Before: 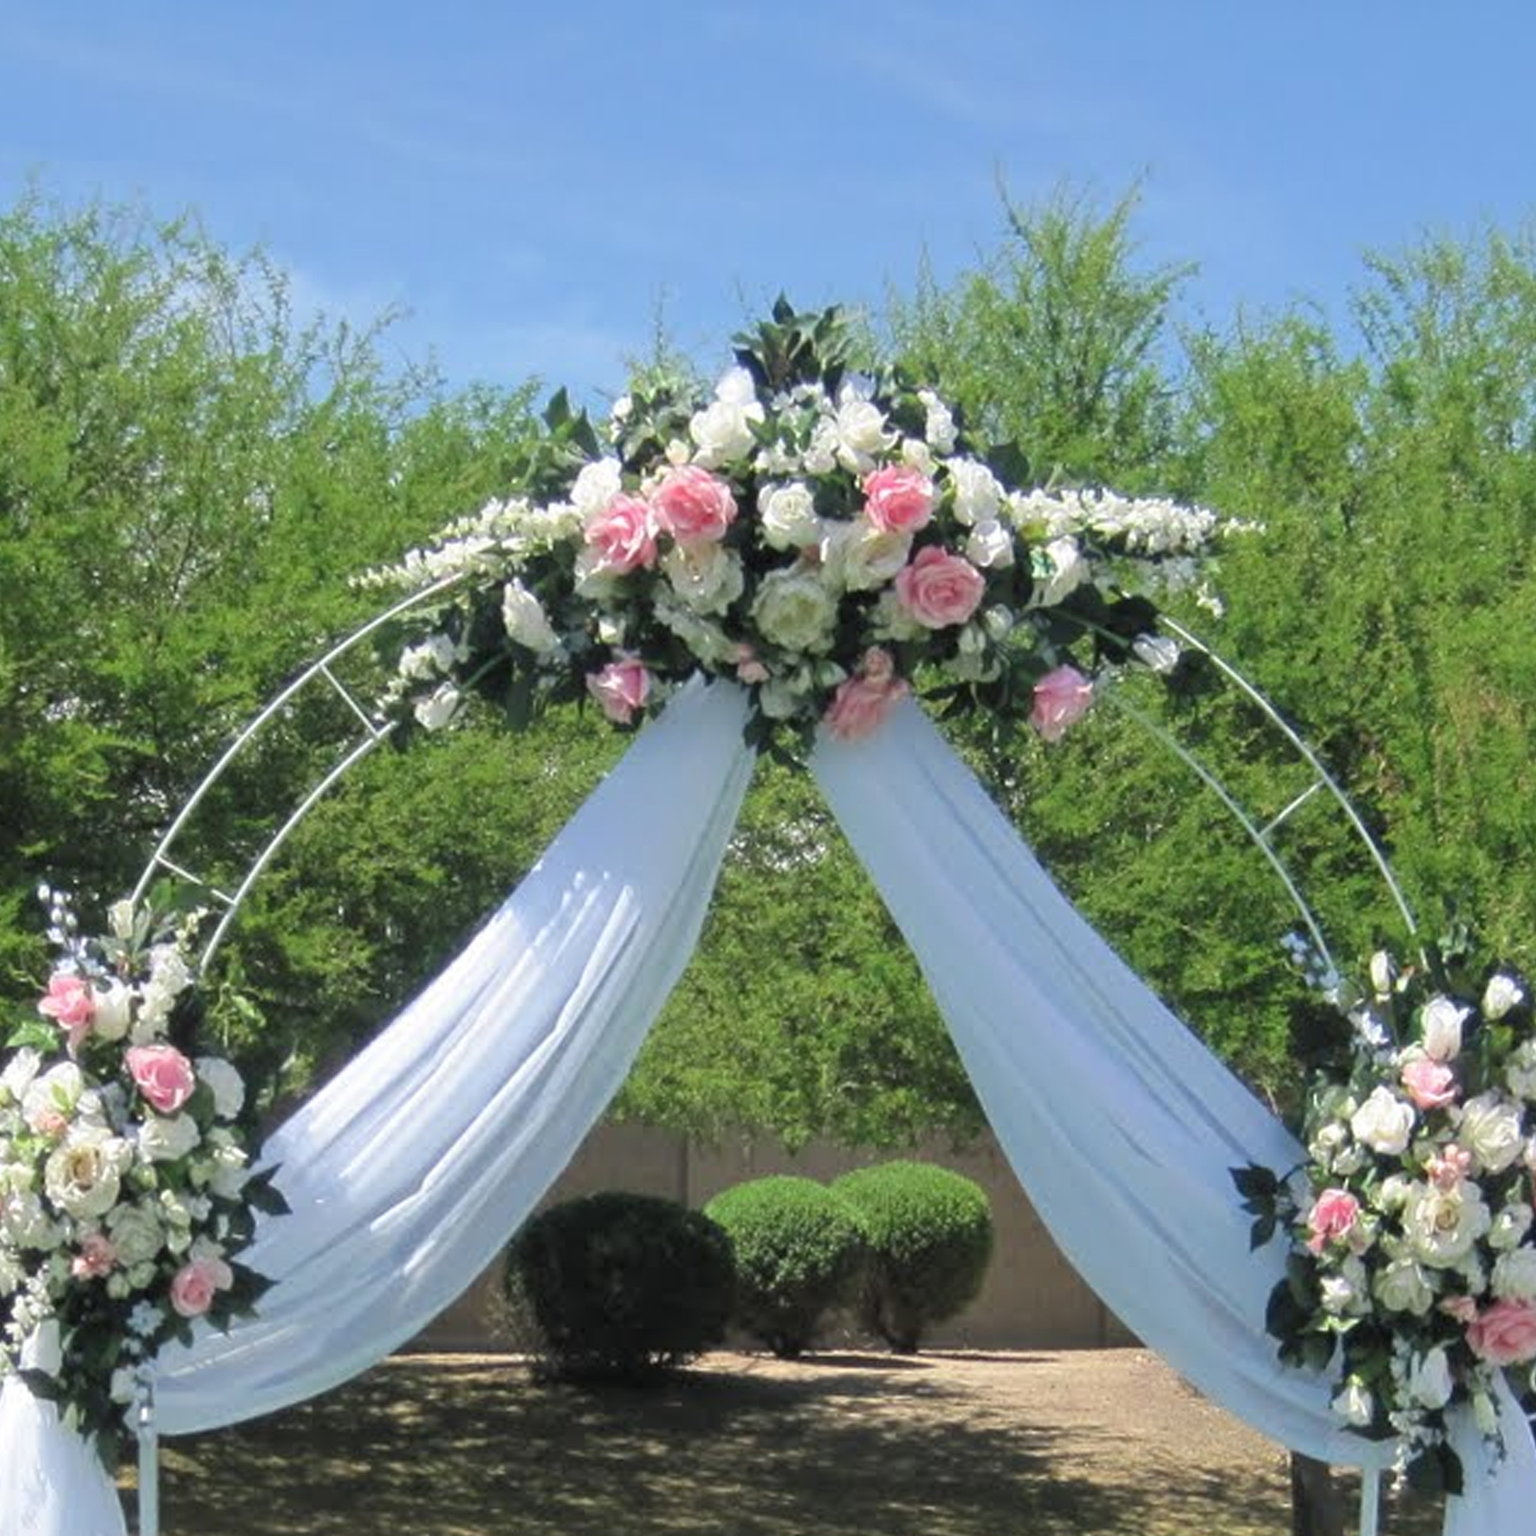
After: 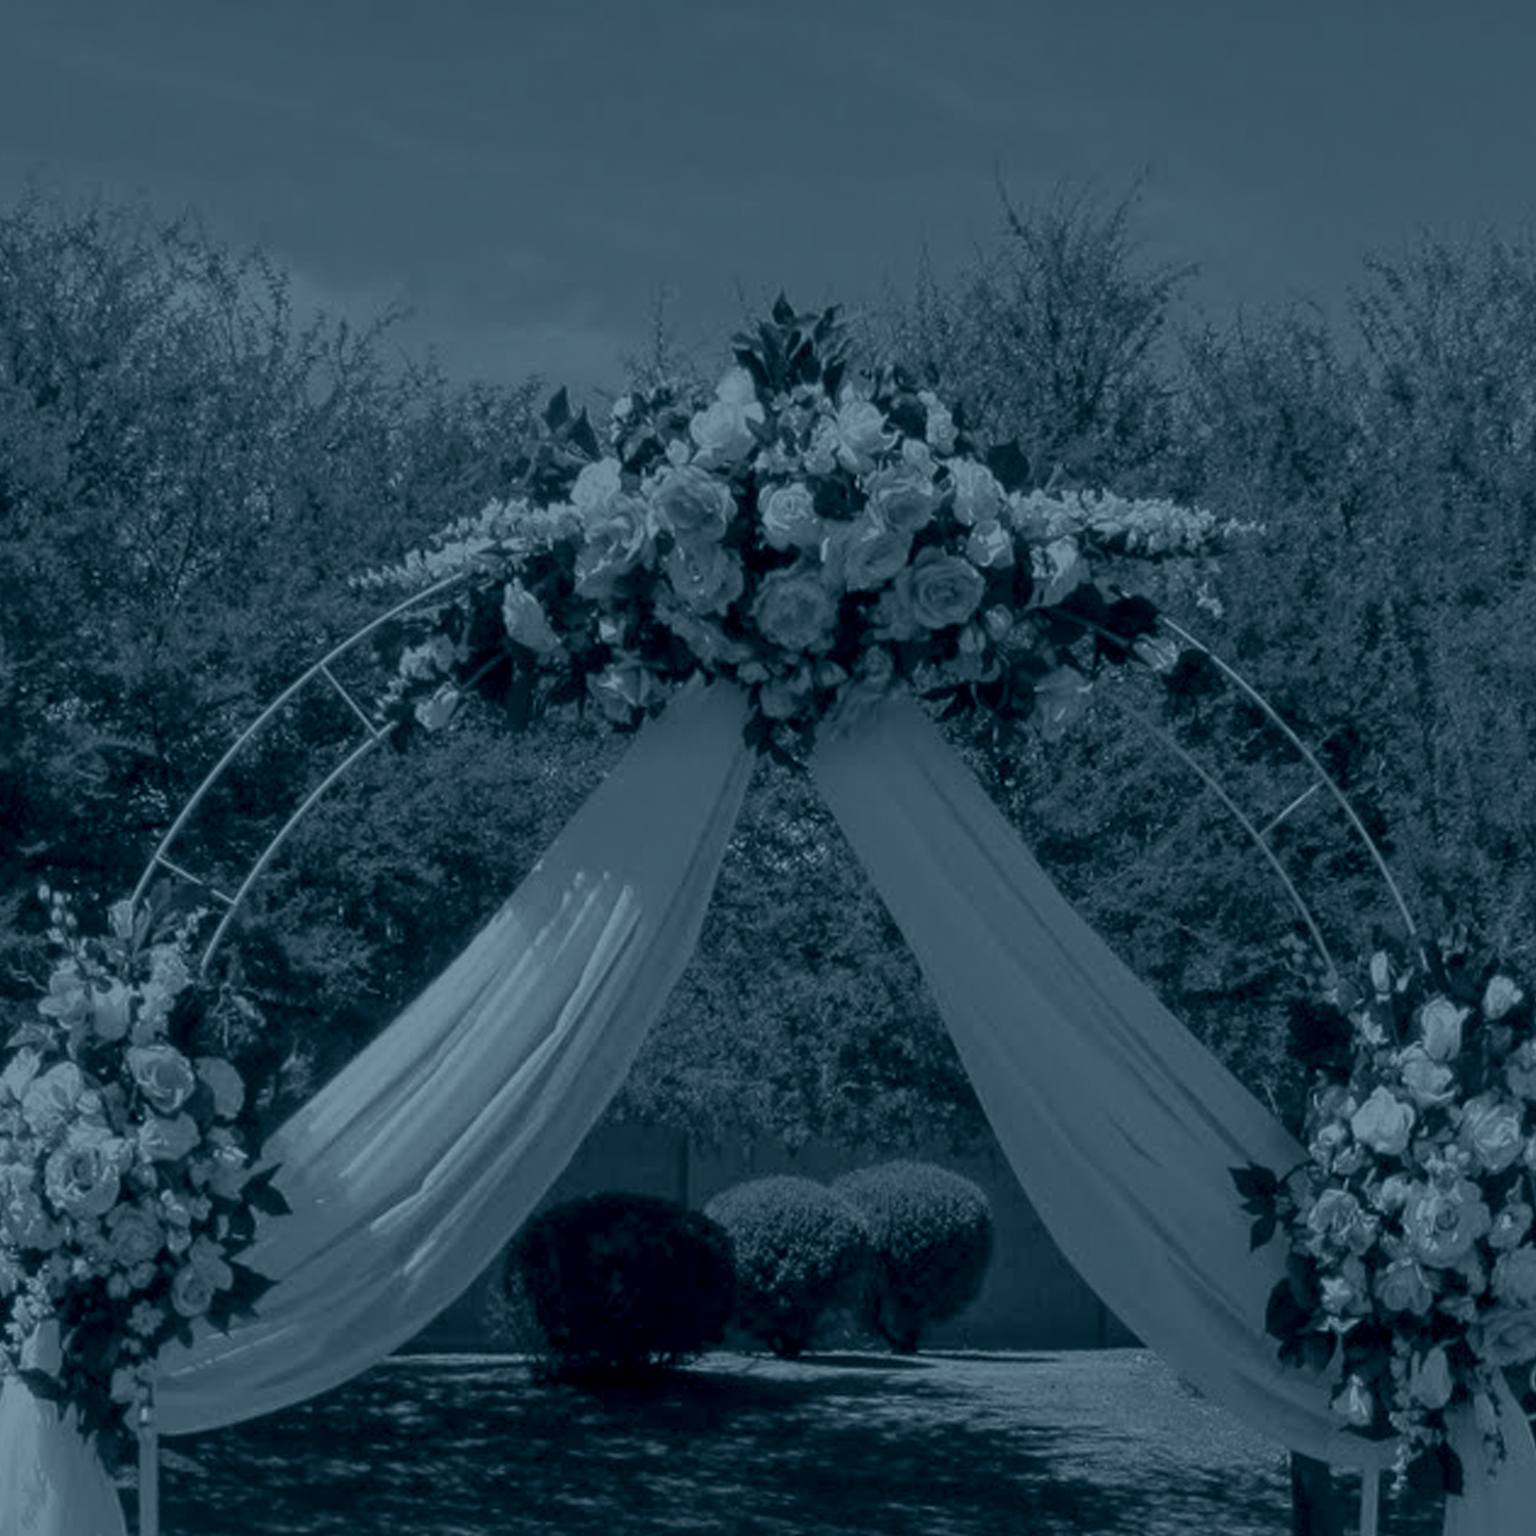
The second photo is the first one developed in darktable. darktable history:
color zones: curves: ch1 [(0, 0.523) (0.143, 0.545) (0.286, 0.52) (0.429, 0.506) (0.571, 0.503) (0.714, 0.503) (0.857, 0.508) (1, 0.523)]
local contrast: highlights 99%, shadows 86%, detail 160%, midtone range 0.2
color balance rgb: global vibrance 1%, saturation formula JzAzBz (2021)
colorize: hue 194.4°, saturation 29%, source mix 61.75%, lightness 3.98%, version 1
